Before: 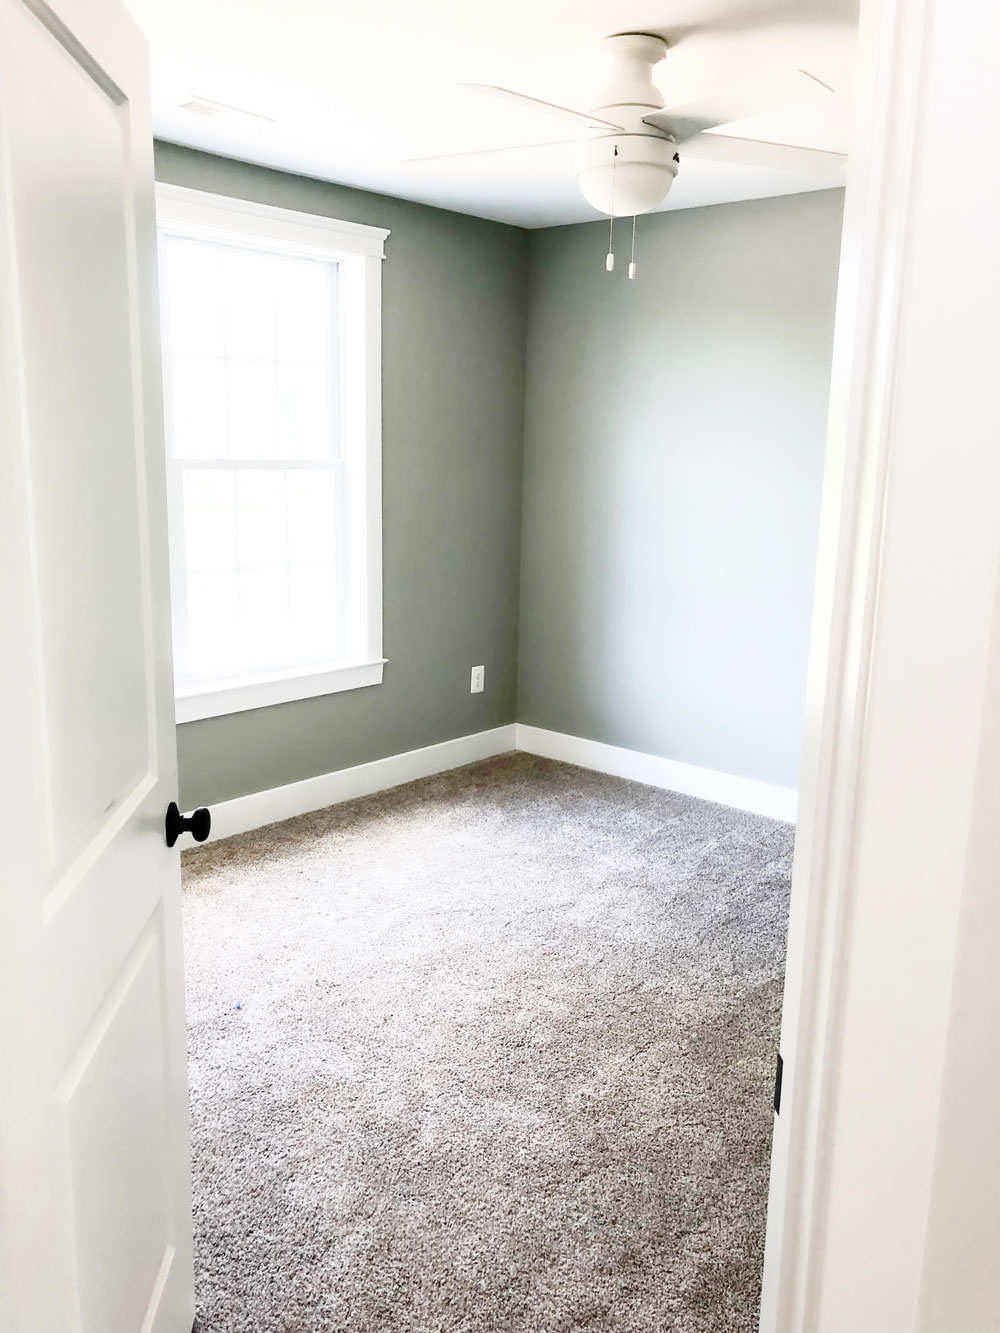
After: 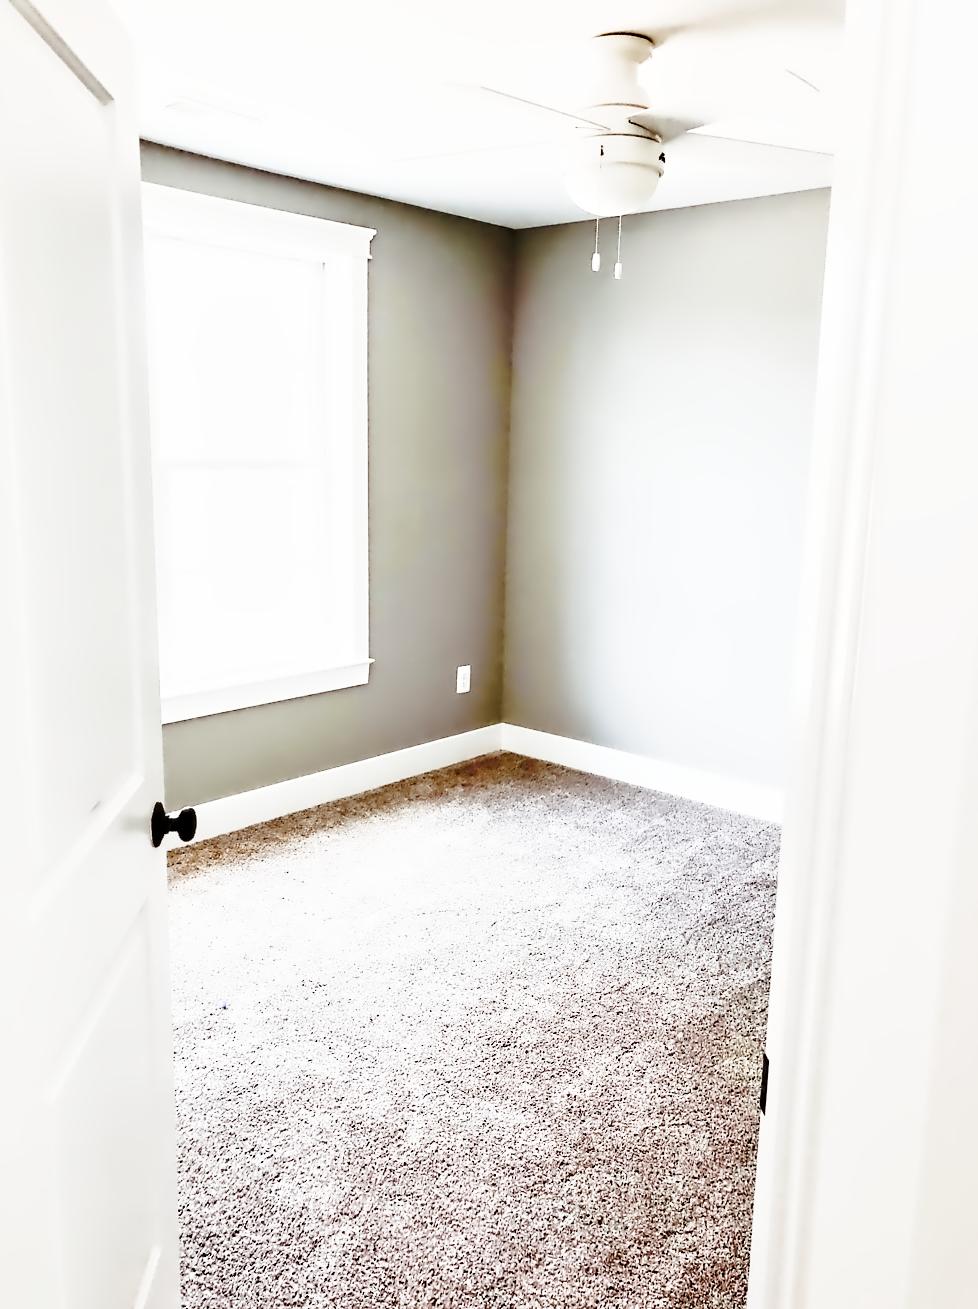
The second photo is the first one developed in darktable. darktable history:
contrast equalizer: y [[0.5, 0.542, 0.583, 0.625, 0.667, 0.708], [0.5 ×6], [0.5 ×6], [0, 0.033, 0.067, 0.1, 0.133, 0.167], [0, 0.05, 0.1, 0.15, 0.2, 0.25]]
crop and rotate: left 1.474%, right 0.658%, bottom 1.757%
exposure: exposure -0.044 EV, compensate exposure bias true, compensate highlight preservation false
color balance rgb: shadows lift › chroma 9.574%, shadows lift › hue 42.39°, perceptual saturation grading › global saturation 0.912%, perceptual brilliance grading › global brilliance 2.061%, perceptual brilliance grading › highlights -3.868%
base curve: curves: ch0 [(0, 0) (0.028, 0.03) (0.121, 0.232) (0.46, 0.748) (0.859, 0.968) (1, 1)], preserve colors none
